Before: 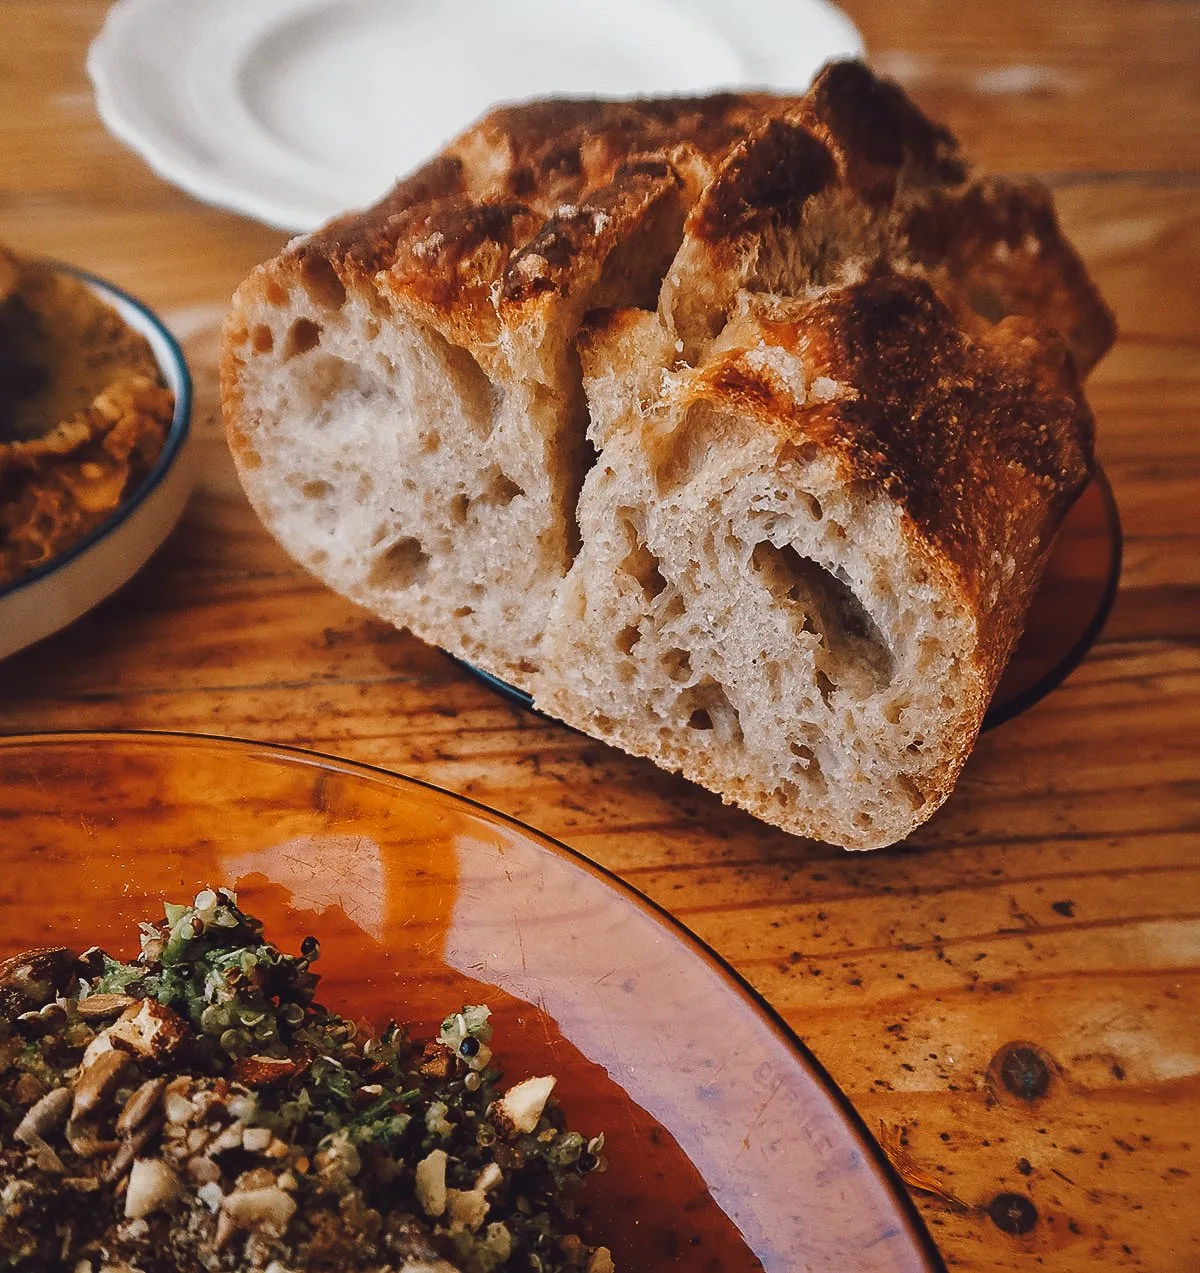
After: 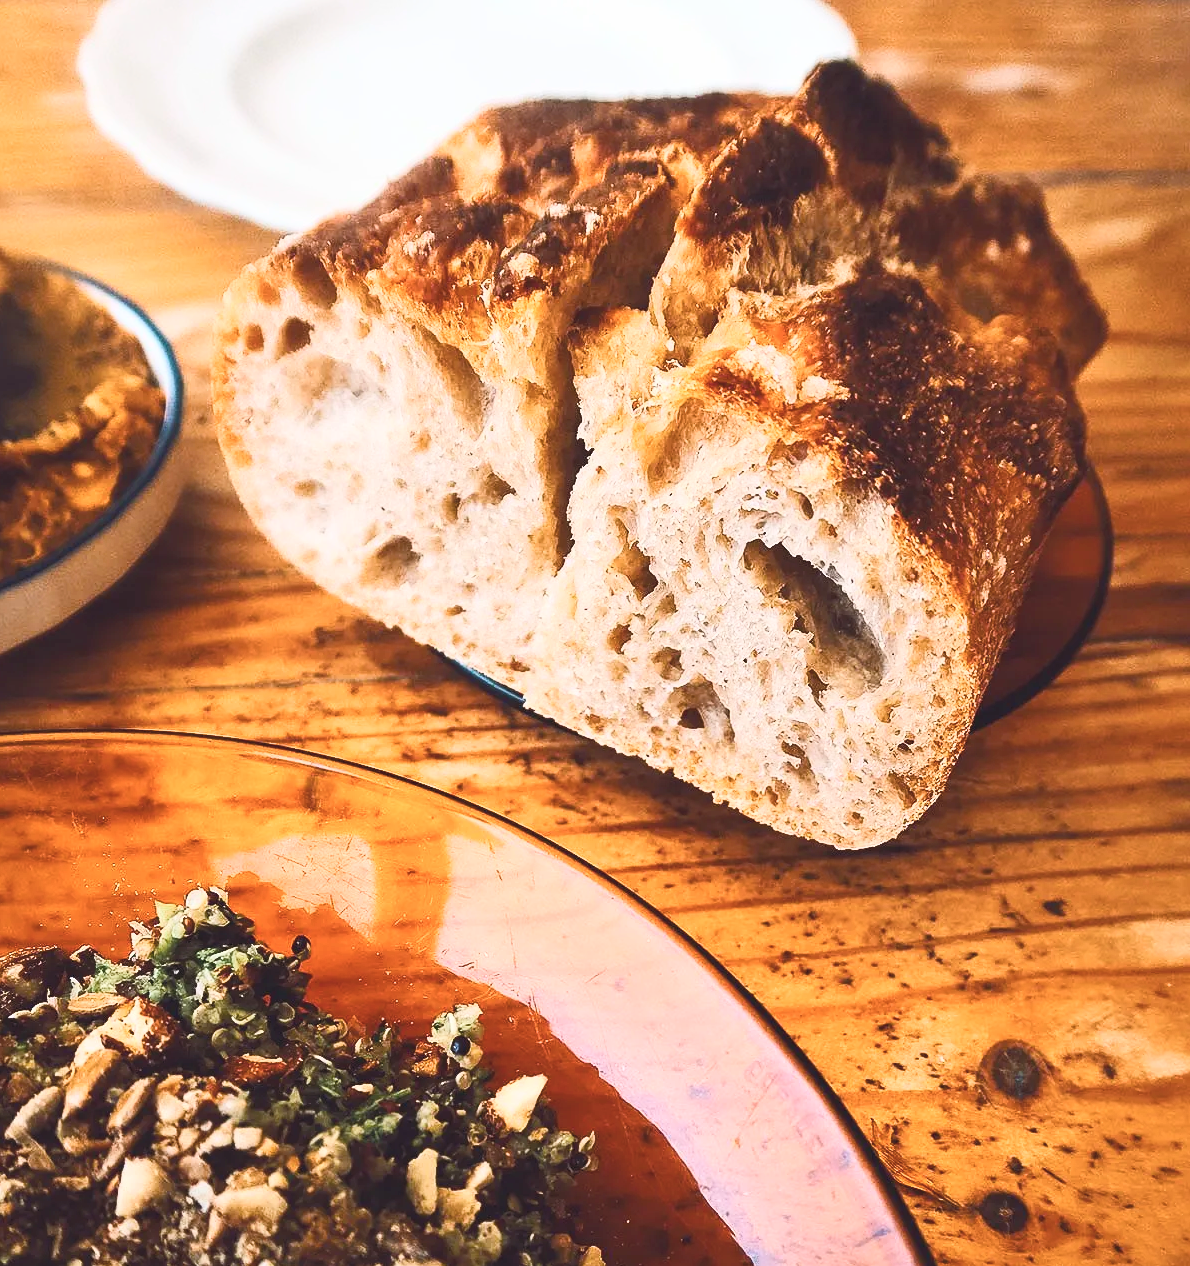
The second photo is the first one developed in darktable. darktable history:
crop and rotate: left 0.806%, top 0.155%, bottom 0.318%
color balance rgb: perceptual saturation grading › global saturation 0.674%, perceptual saturation grading › highlights -18.621%, perceptual saturation grading › mid-tones 6.796%, perceptual saturation grading › shadows 27.096%, perceptual brilliance grading › highlights 6.239%, perceptual brilliance grading › mid-tones 18.007%, perceptual brilliance grading › shadows -5.244%, global vibrance 20%
contrast brightness saturation: contrast 0.376, brightness 0.533
